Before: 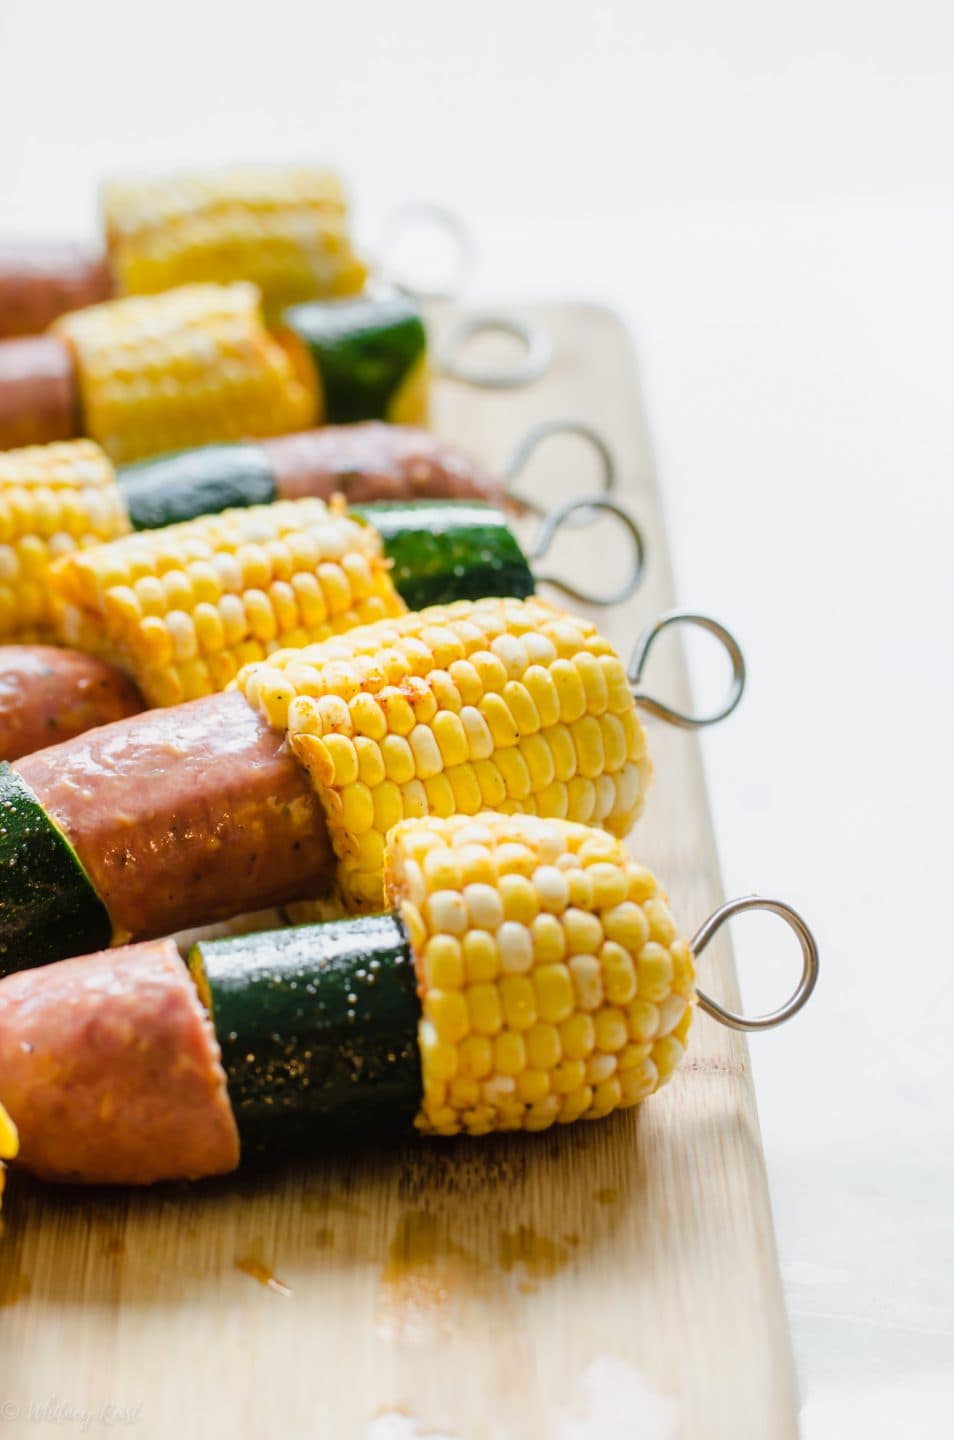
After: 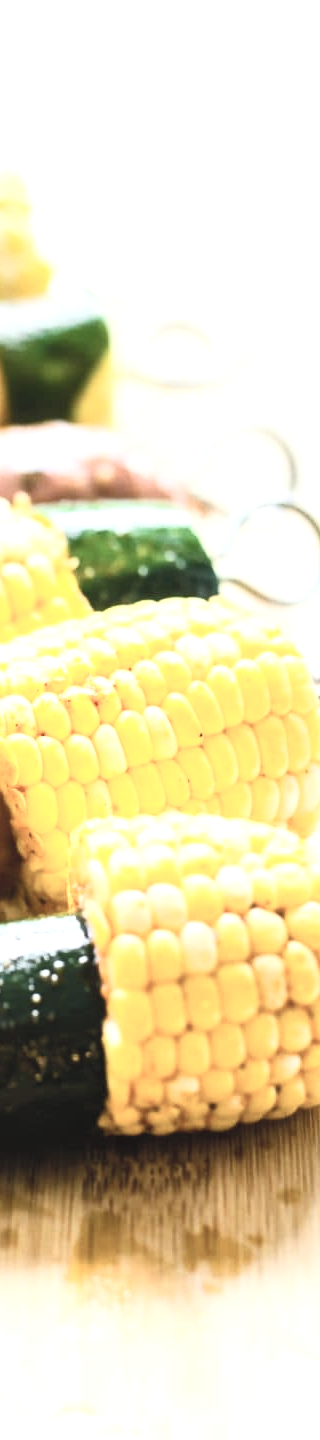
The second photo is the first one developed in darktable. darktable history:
contrast brightness saturation: contrast 0.446, brightness 0.563, saturation -0.181
crop: left 33.185%, right 33.178%
levels: levels [0, 0.476, 0.951]
